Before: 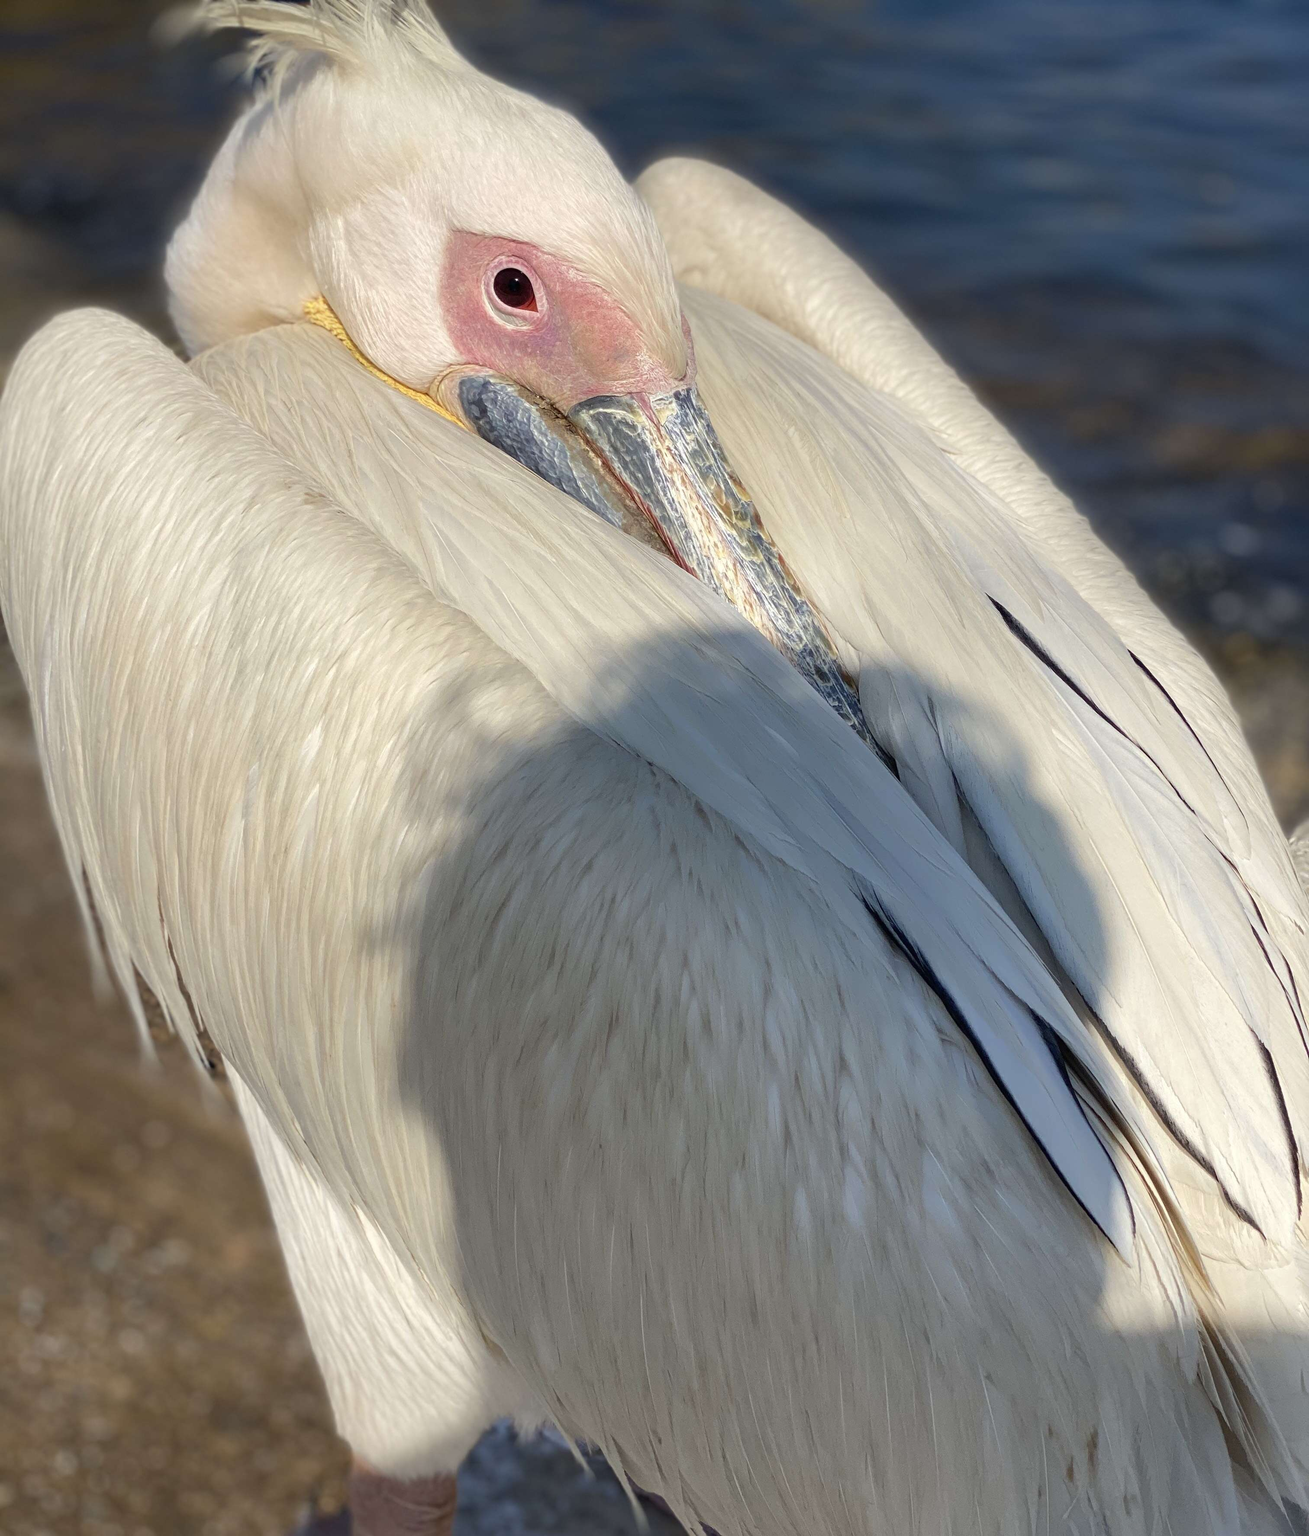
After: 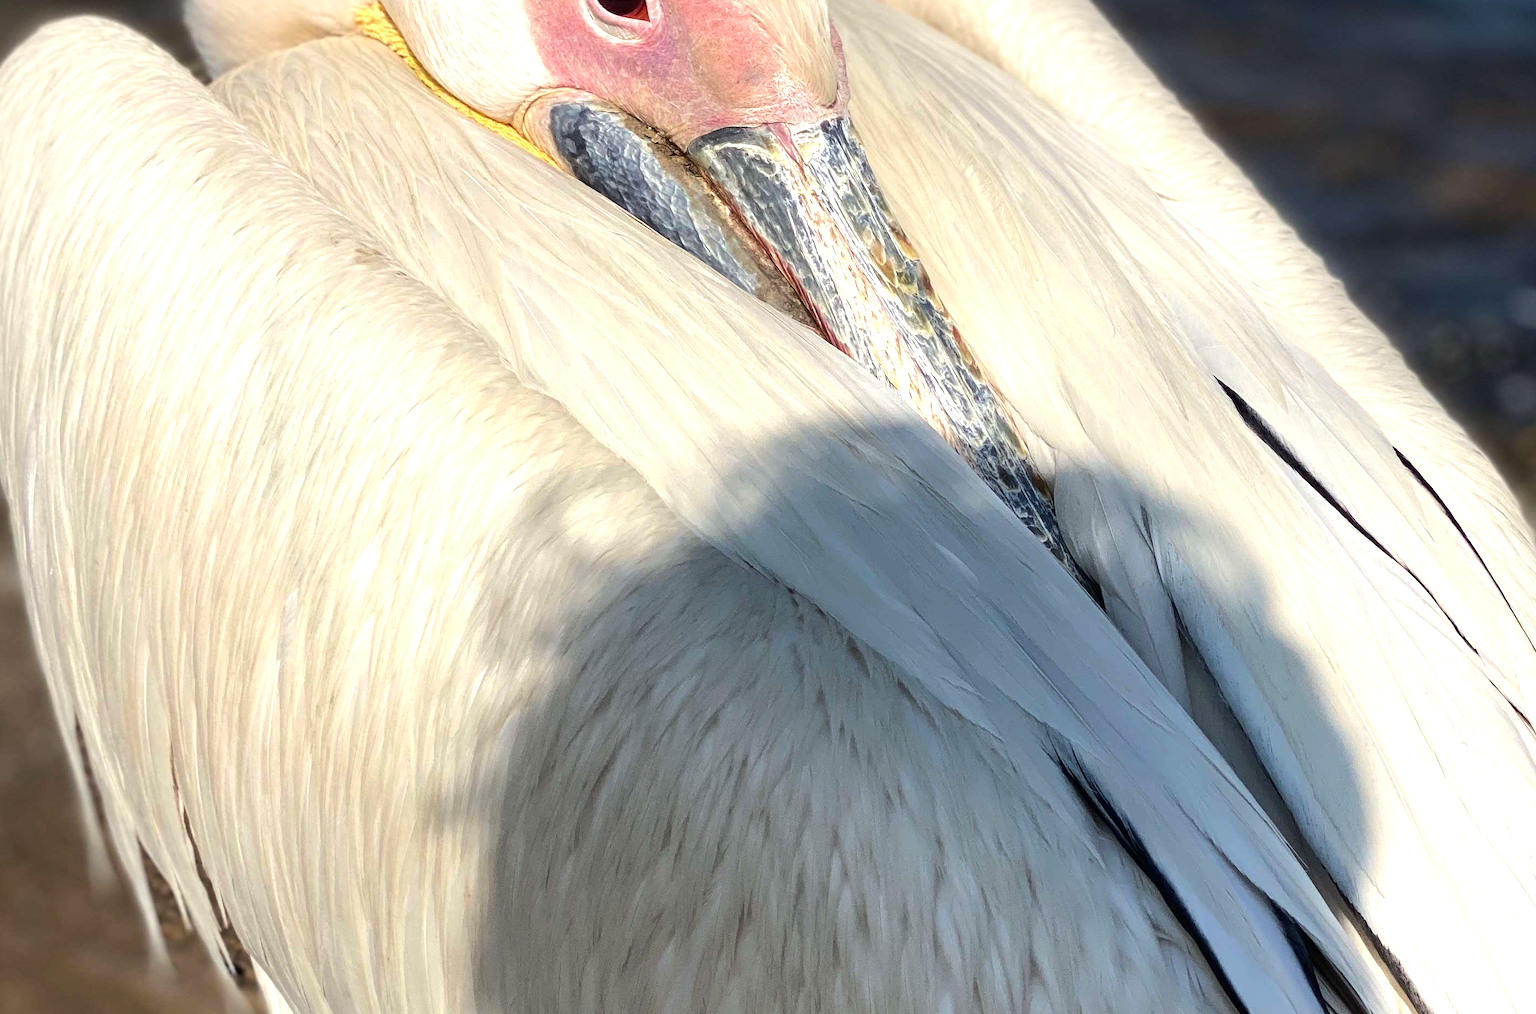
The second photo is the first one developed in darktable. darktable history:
tone equalizer: -8 EV -0.75 EV, -7 EV -0.7 EV, -6 EV -0.6 EV, -5 EV -0.4 EV, -3 EV 0.4 EV, -2 EV 0.6 EV, -1 EV 0.7 EV, +0 EV 0.75 EV, edges refinement/feathering 500, mask exposure compensation -1.57 EV, preserve details no
crop: left 1.744%, top 19.225%, right 5.069%, bottom 28.357%
